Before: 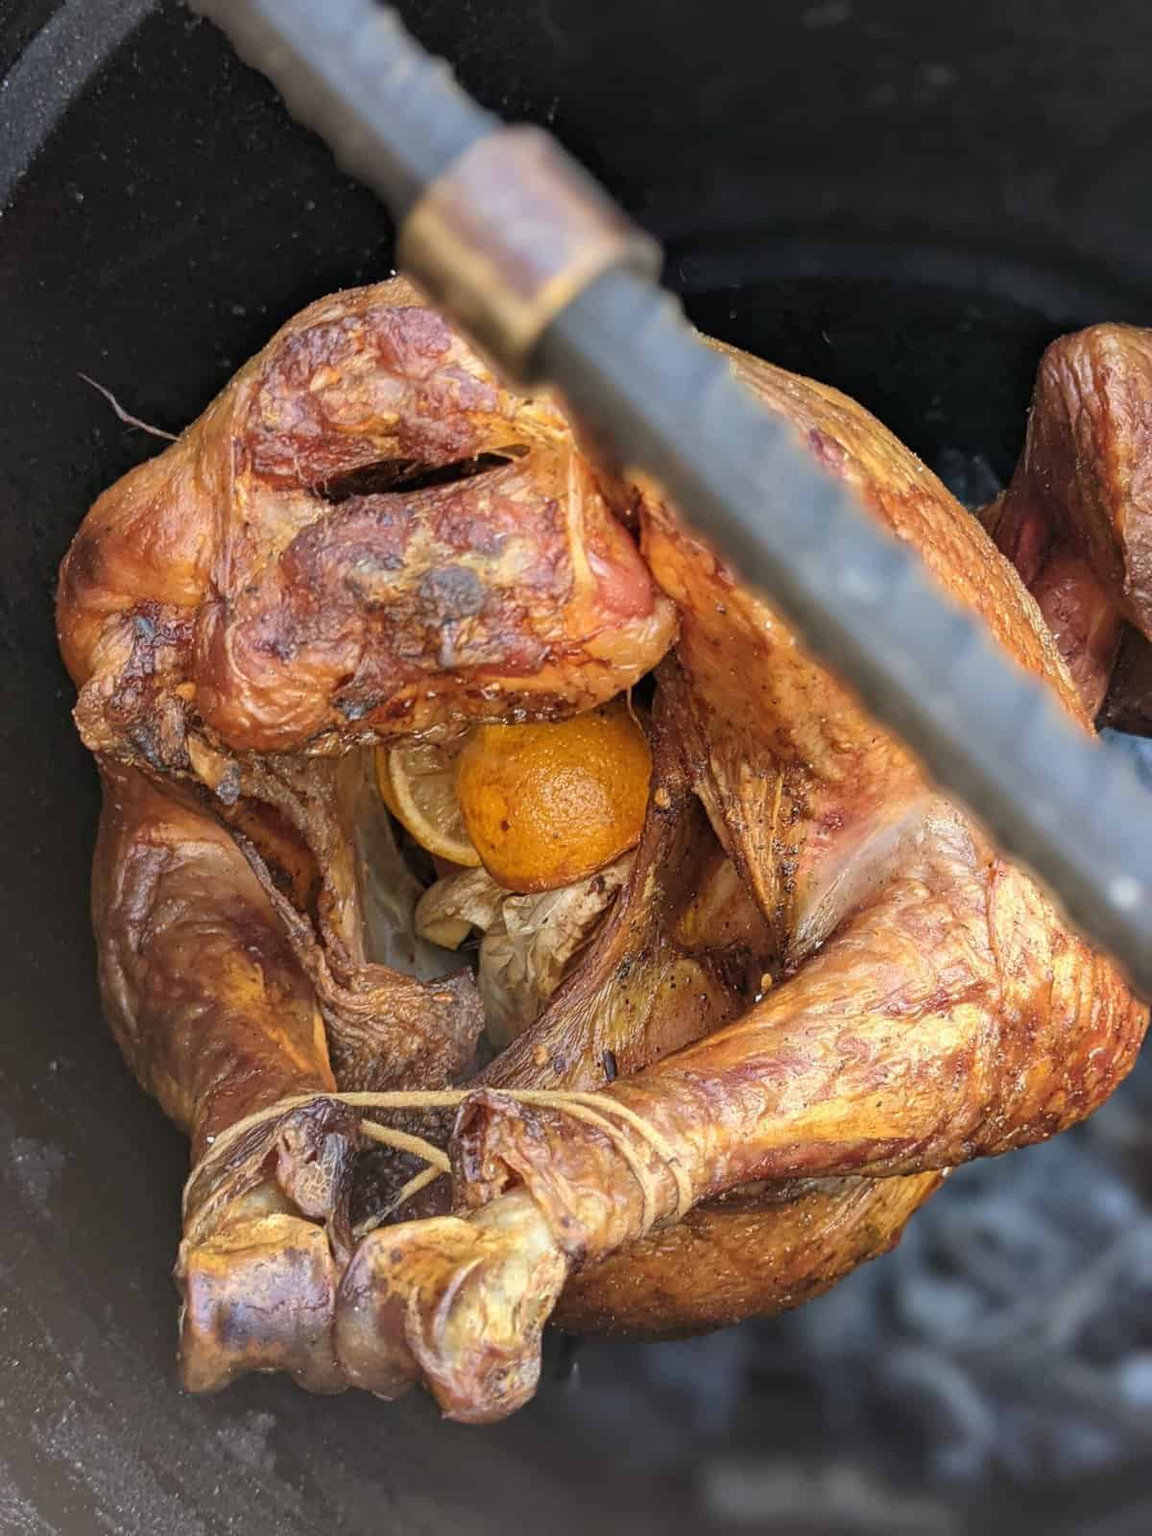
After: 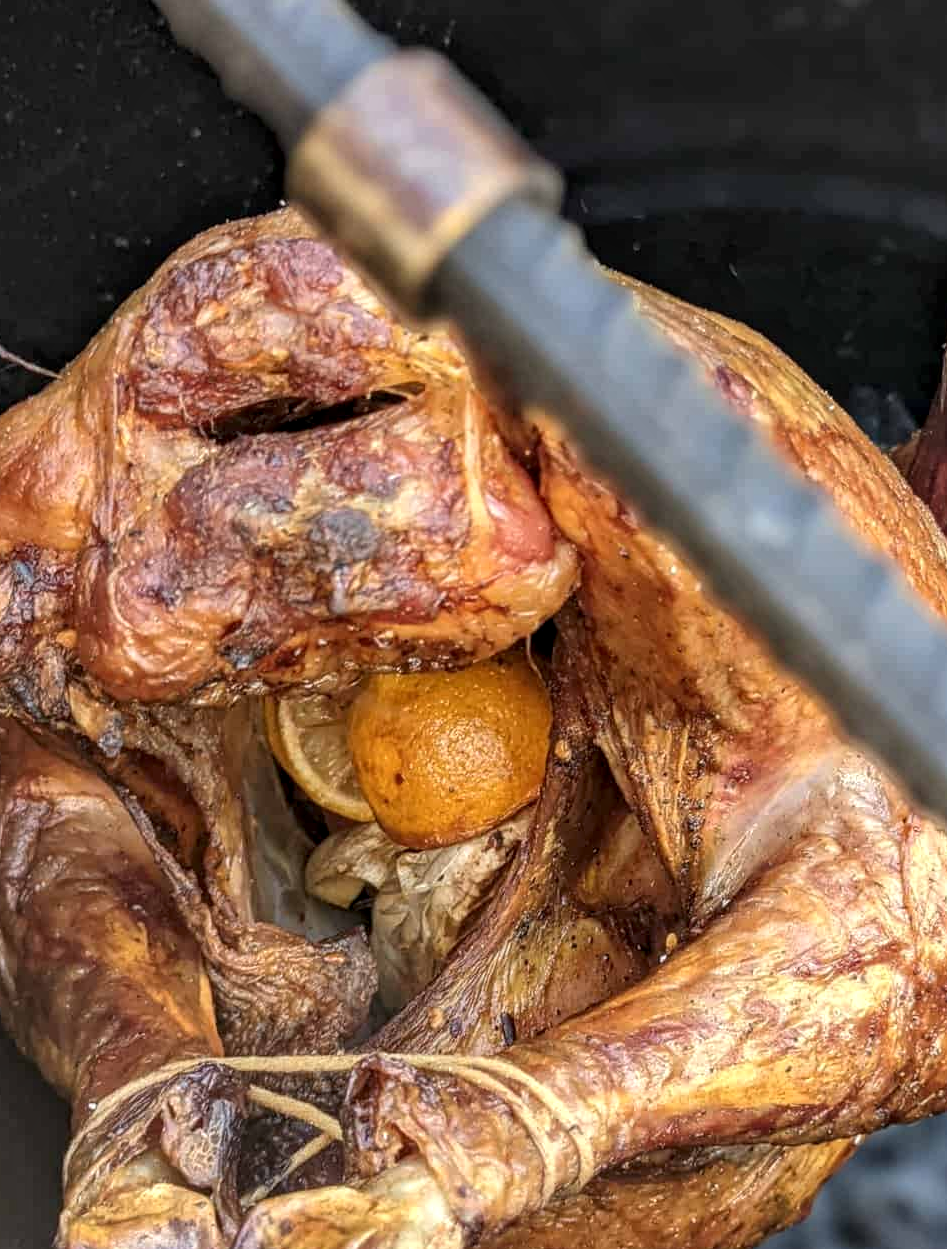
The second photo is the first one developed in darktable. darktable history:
local contrast: highlights 61%, detail 143%, midtone range 0.43
crop and rotate: left 10.64%, top 5.084%, right 10.421%, bottom 16.809%
